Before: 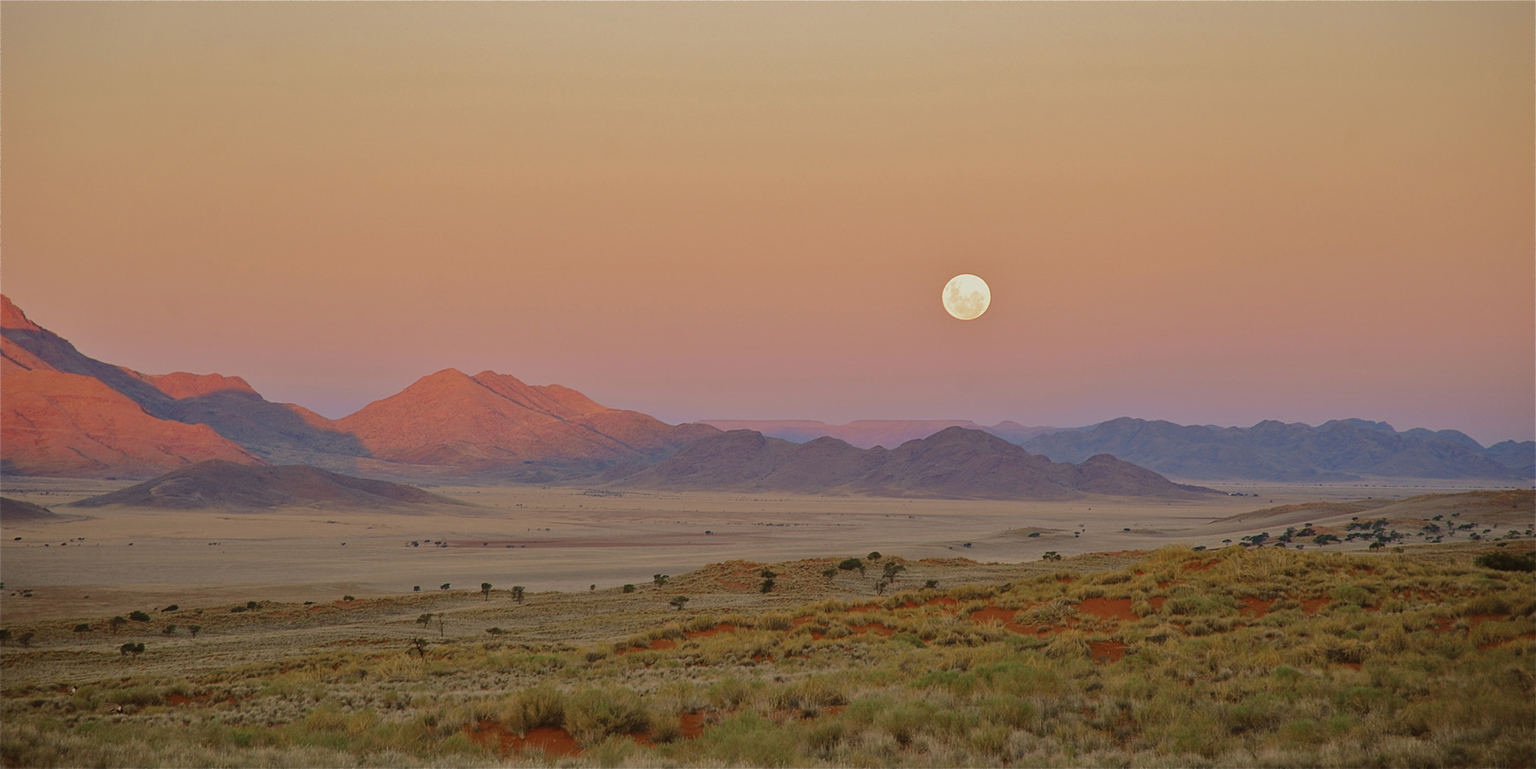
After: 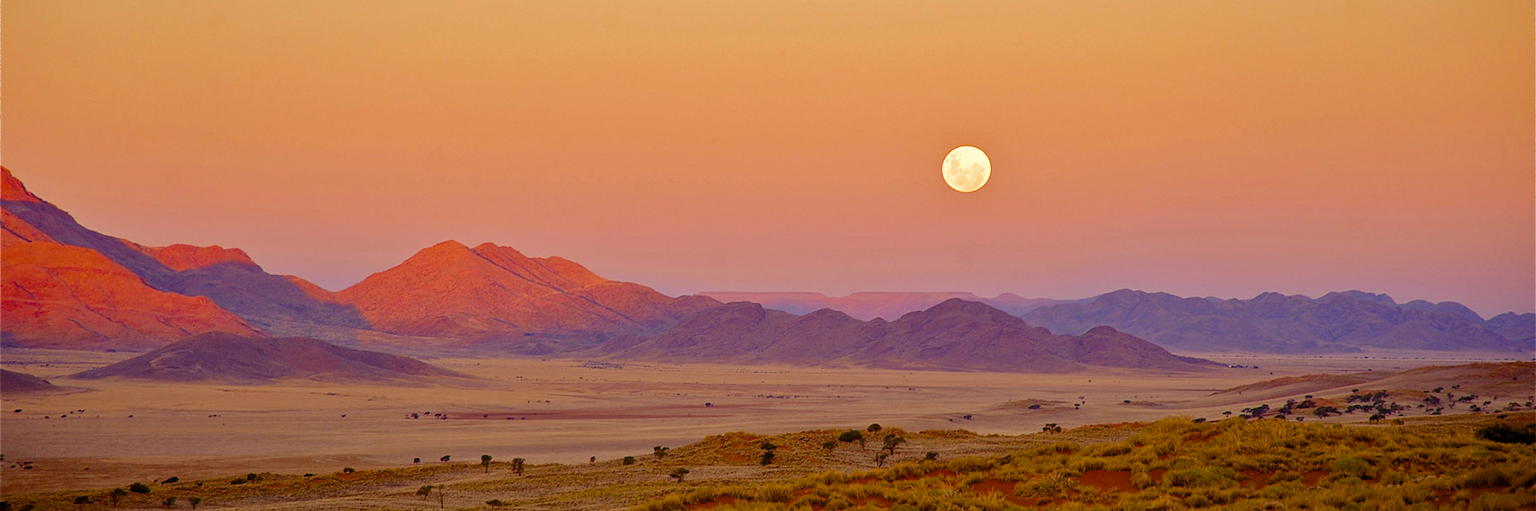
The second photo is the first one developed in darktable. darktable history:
tone equalizer: on, module defaults
crop: top 16.727%, bottom 16.727%
color balance rgb: shadows lift › luminance -21.66%, shadows lift › chroma 8.98%, shadows lift › hue 283.37°, power › chroma 1.55%, power › hue 25.59°, highlights gain › luminance 6.08%, highlights gain › chroma 2.55%, highlights gain › hue 90°, global offset › luminance -0.87%, perceptual saturation grading › global saturation 27.49%, perceptual saturation grading › highlights -28.39%, perceptual saturation grading › mid-tones 15.22%, perceptual saturation grading › shadows 33.98%, perceptual brilliance grading › highlights 10%, perceptual brilliance grading › mid-tones 5%
